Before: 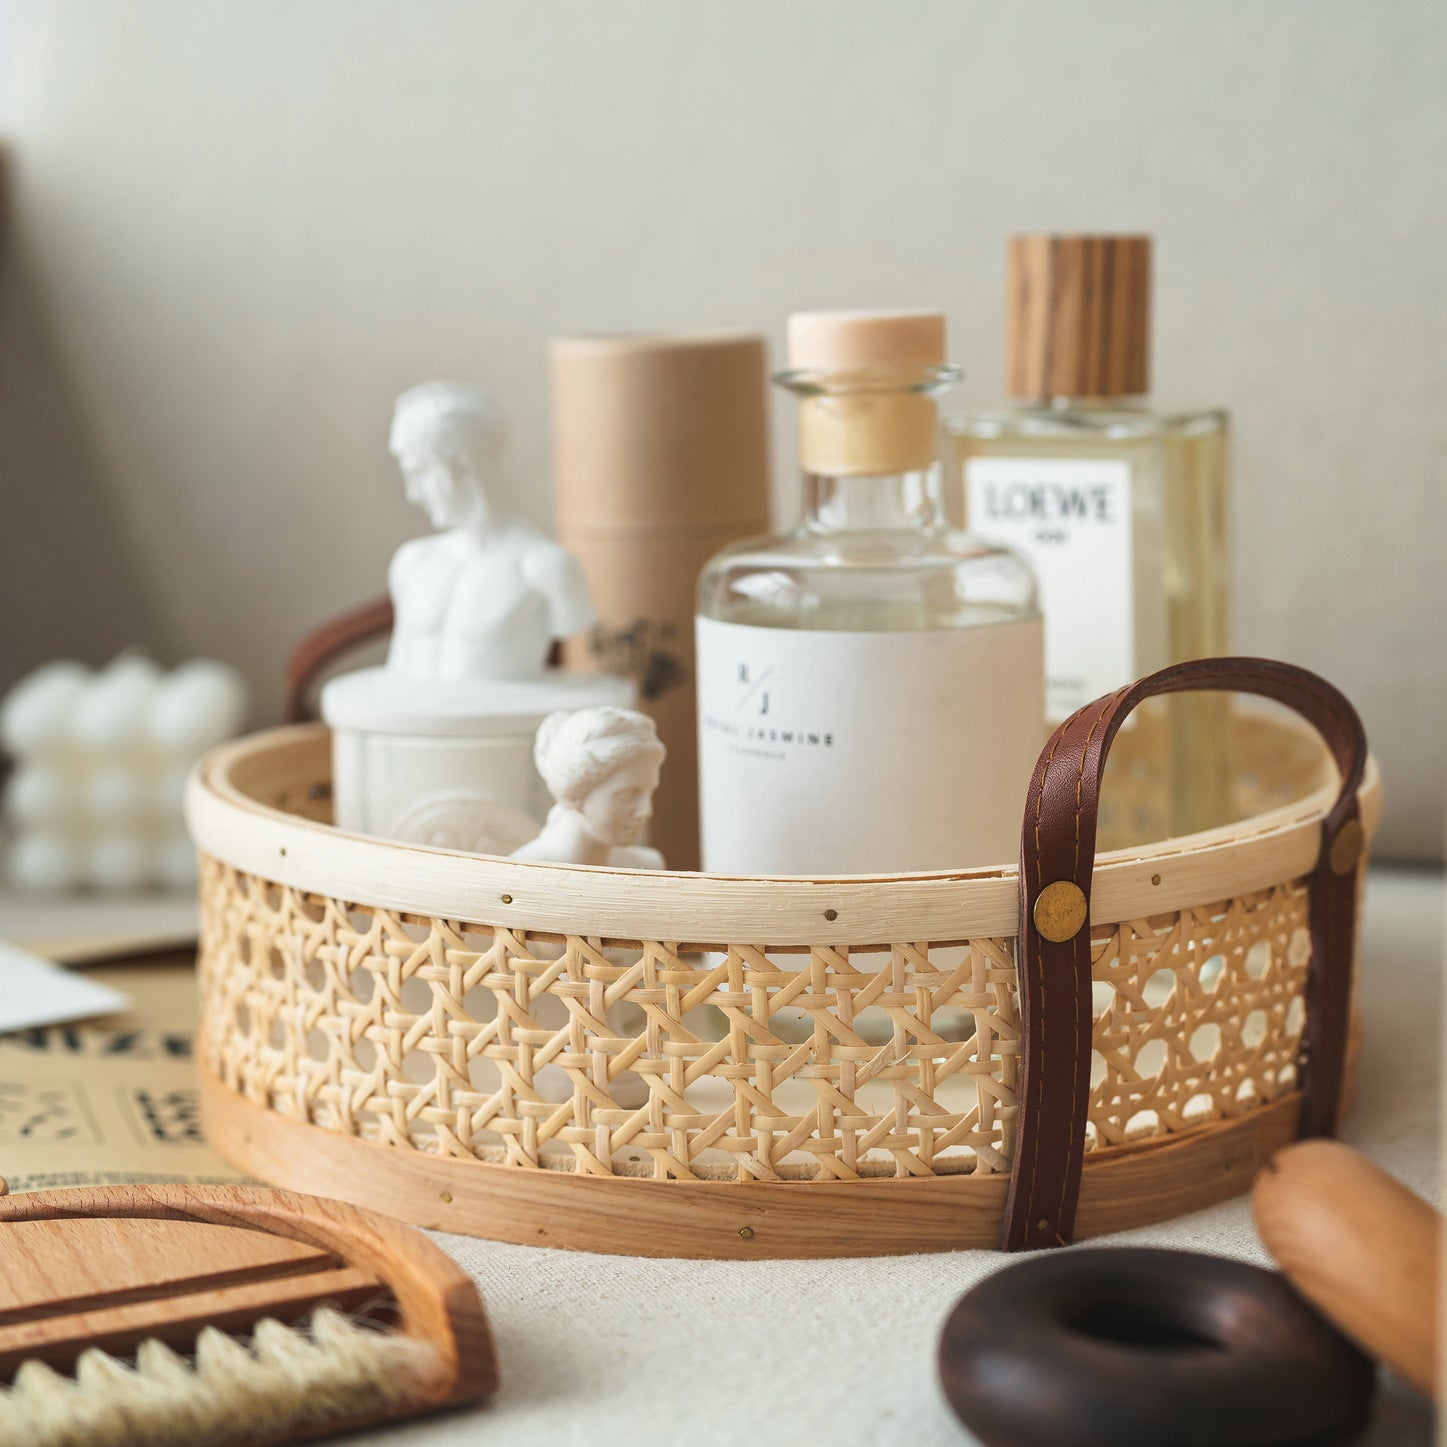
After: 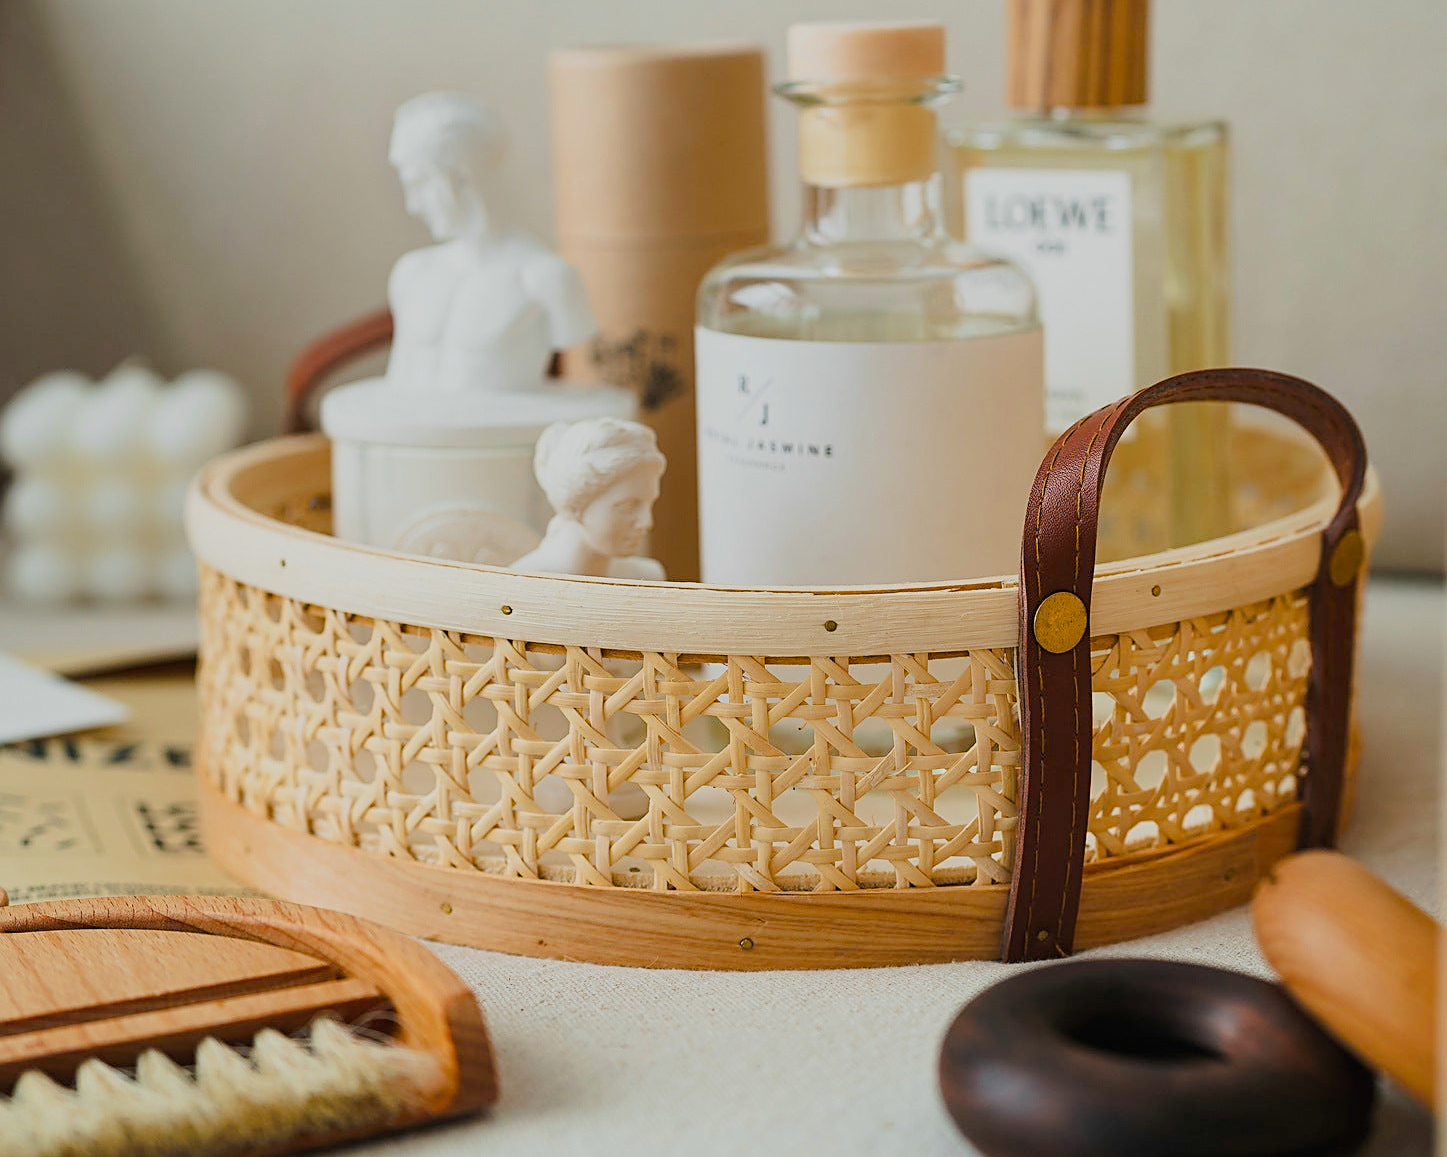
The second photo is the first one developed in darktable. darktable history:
color balance rgb: perceptual saturation grading › global saturation 35%, perceptual saturation grading › highlights -30%, perceptual saturation grading › shadows 35%, perceptual brilliance grading › global brilliance 3%, perceptual brilliance grading › highlights -3%, perceptual brilliance grading › shadows 3%
crop and rotate: top 19.998%
filmic rgb: black relative exposure -7.65 EV, white relative exposure 4.56 EV, hardness 3.61, color science v6 (2022)
sharpen: amount 0.6
